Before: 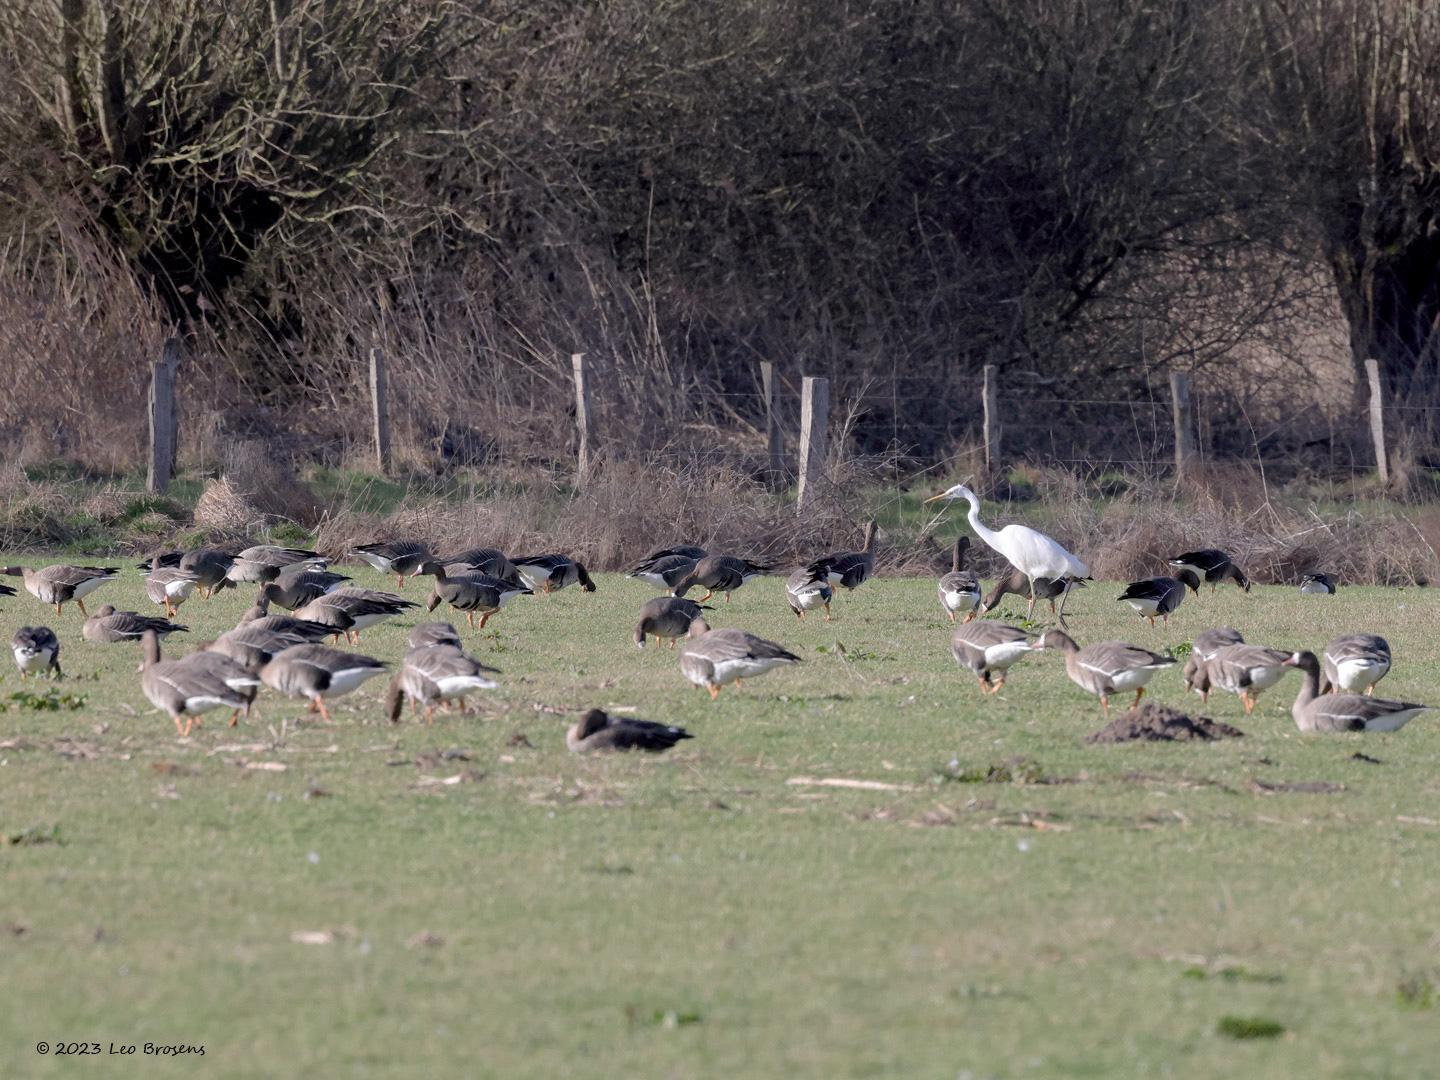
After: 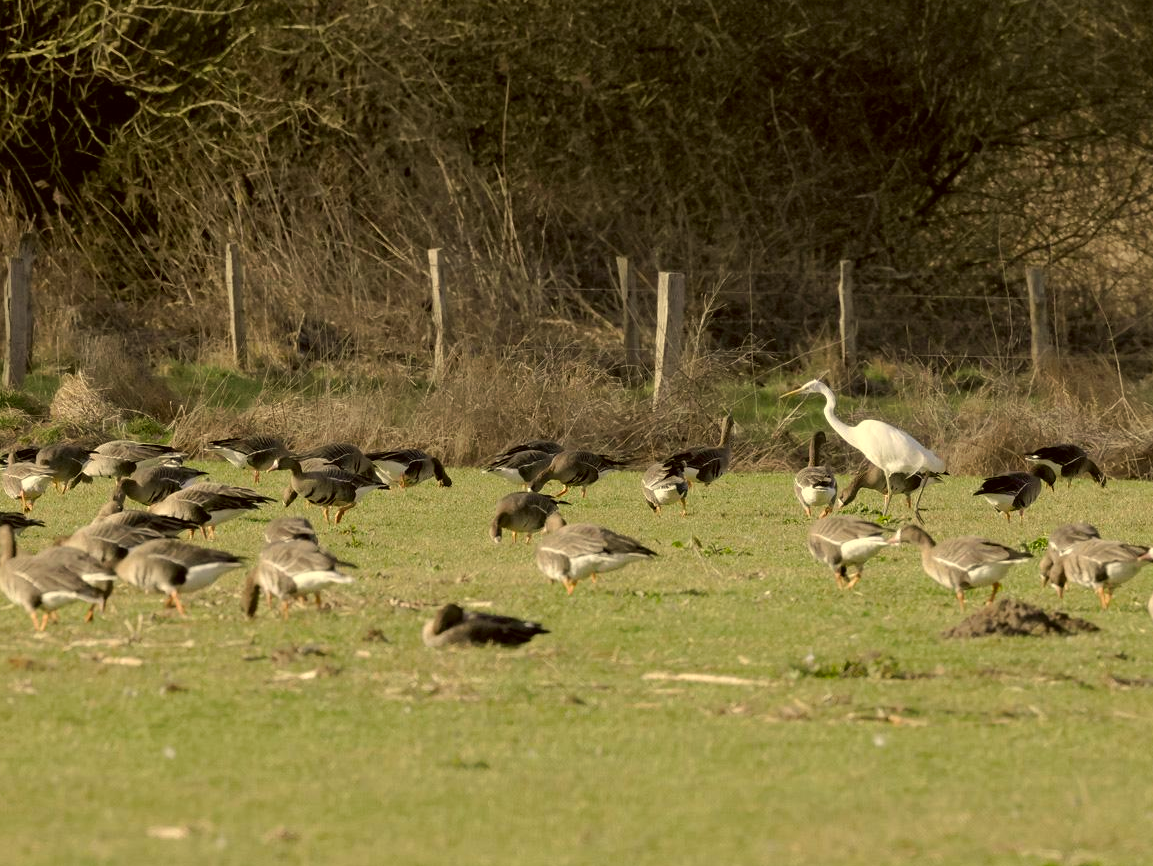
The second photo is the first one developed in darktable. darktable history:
crop and rotate: left 10.01%, top 9.791%, right 9.883%, bottom 10.014%
tone curve: curves: ch0 [(0, 0) (0.003, 0.003) (0.011, 0.011) (0.025, 0.024) (0.044, 0.043) (0.069, 0.067) (0.1, 0.096) (0.136, 0.131) (0.177, 0.171) (0.224, 0.217) (0.277, 0.268) (0.335, 0.324) (0.399, 0.386) (0.468, 0.453) (0.543, 0.547) (0.623, 0.626) (0.709, 0.712) (0.801, 0.802) (0.898, 0.898) (1, 1)], preserve colors none
tone equalizer: on, module defaults
color correction: highlights a* 0.158, highlights b* 29.06, shadows a* -0.23, shadows b* 21.19
